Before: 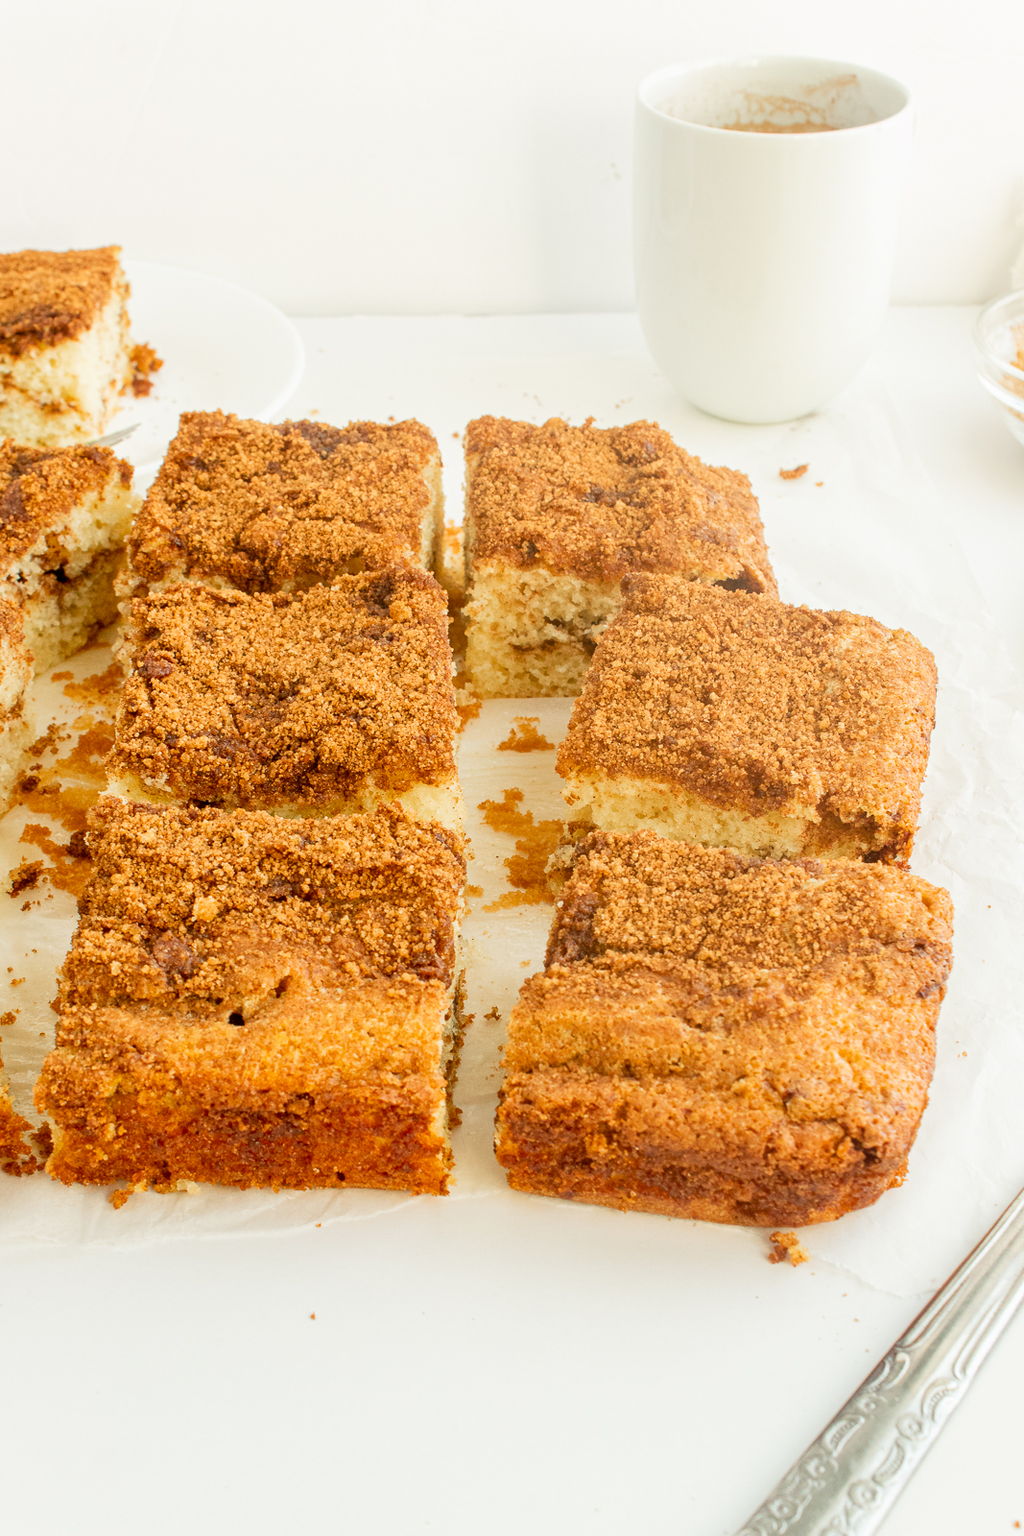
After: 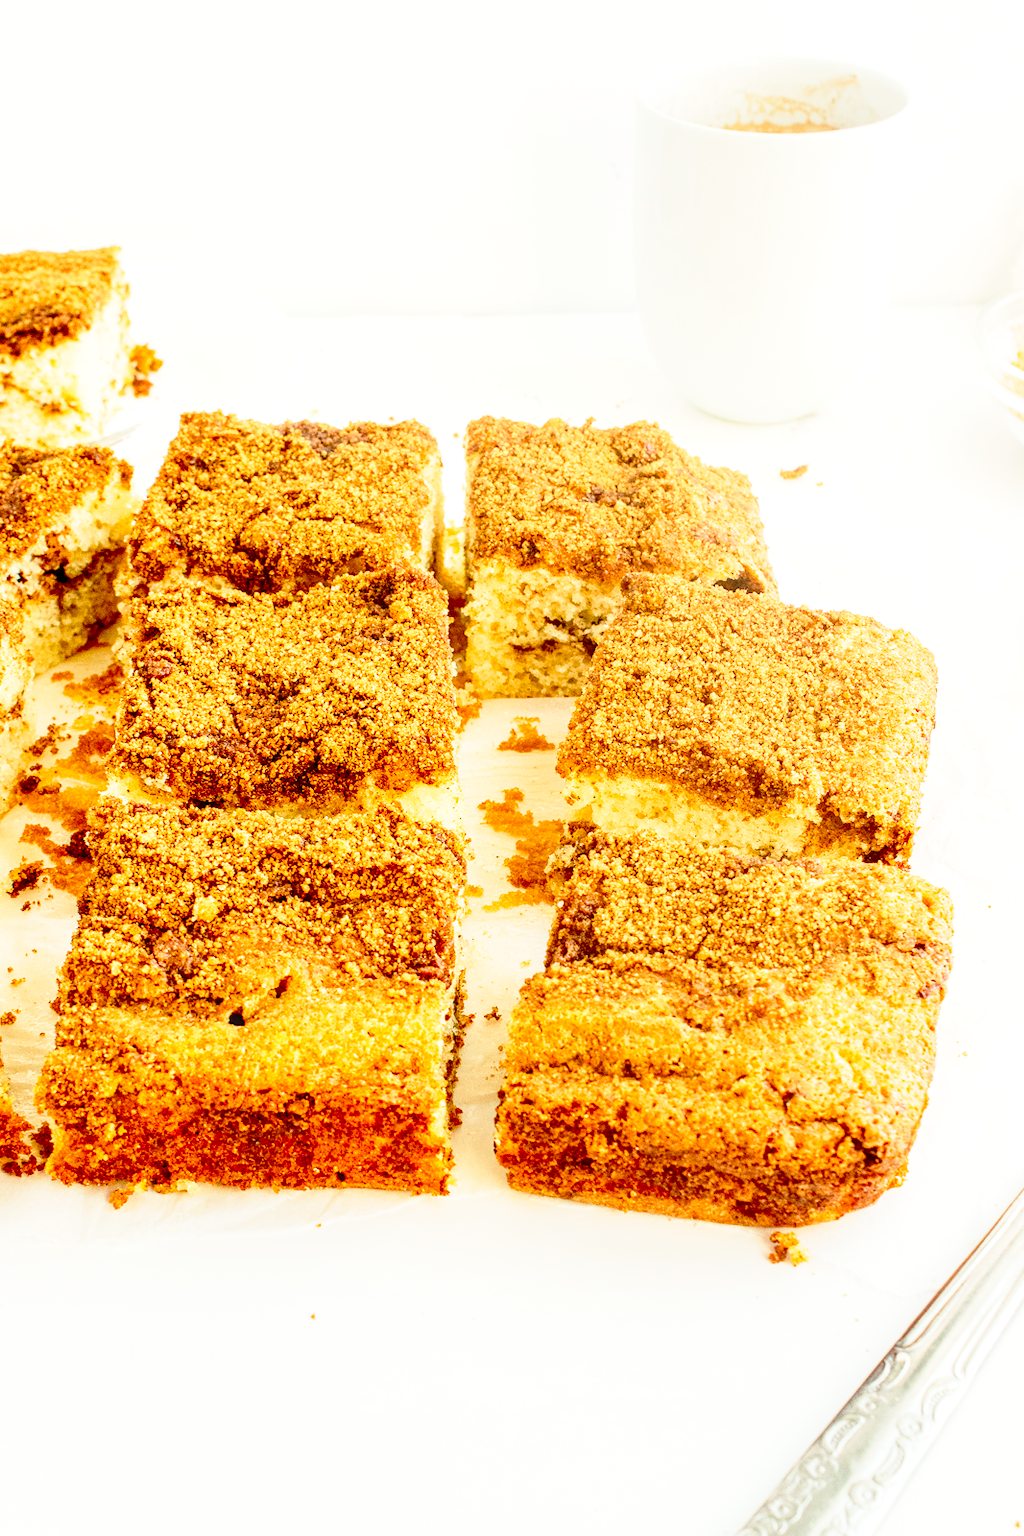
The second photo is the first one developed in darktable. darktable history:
local contrast: on, module defaults
base curve: curves: ch0 [(0, 0) (0.028, 0.03) (0.121, 0.232) (0.46, 0.748) (0.859, 0.968) (1, 1)], preserve colors none
contrast brightness saturation: contrast 0.206, brightness -0.106, saturation 0.213
